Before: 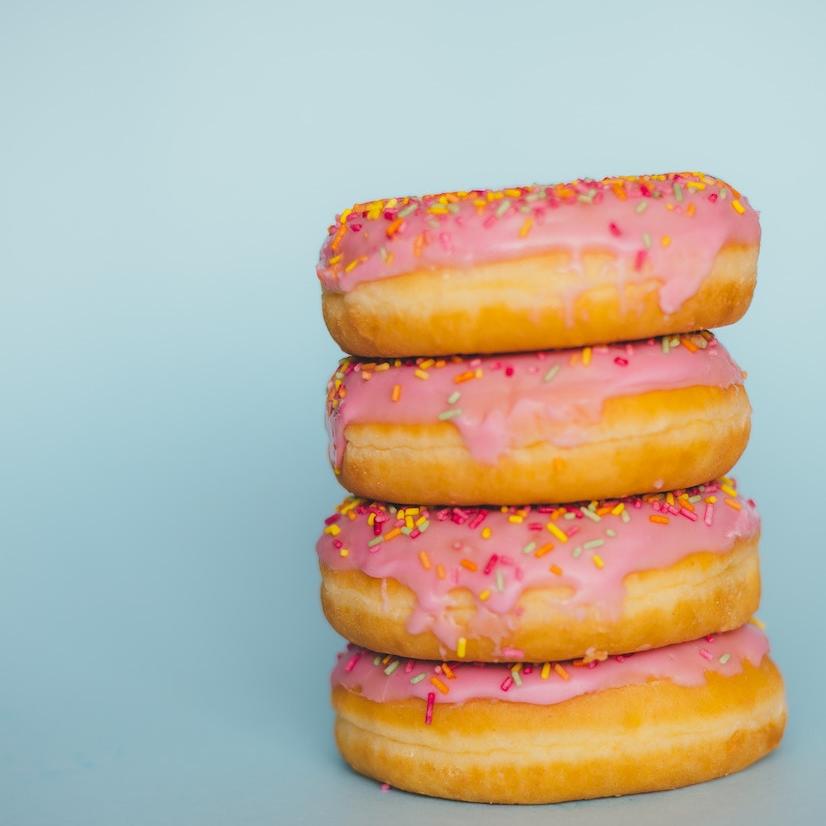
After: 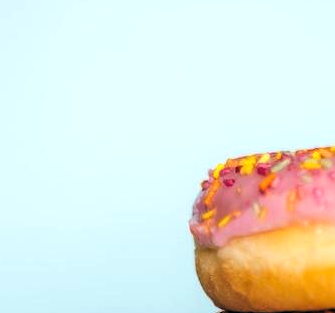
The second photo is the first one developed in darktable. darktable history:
levels: mode automatic, black 0.023%, white 99.97%, levels [0.062, 0.494, 0.925]
crop: left 15.452%, top 5.459%, right 43.956%, bottom 56.62%
exposure: black level correction 0.001, exposure 0.5 EV, compensate exposure bias true, compensate highlight preservation false
